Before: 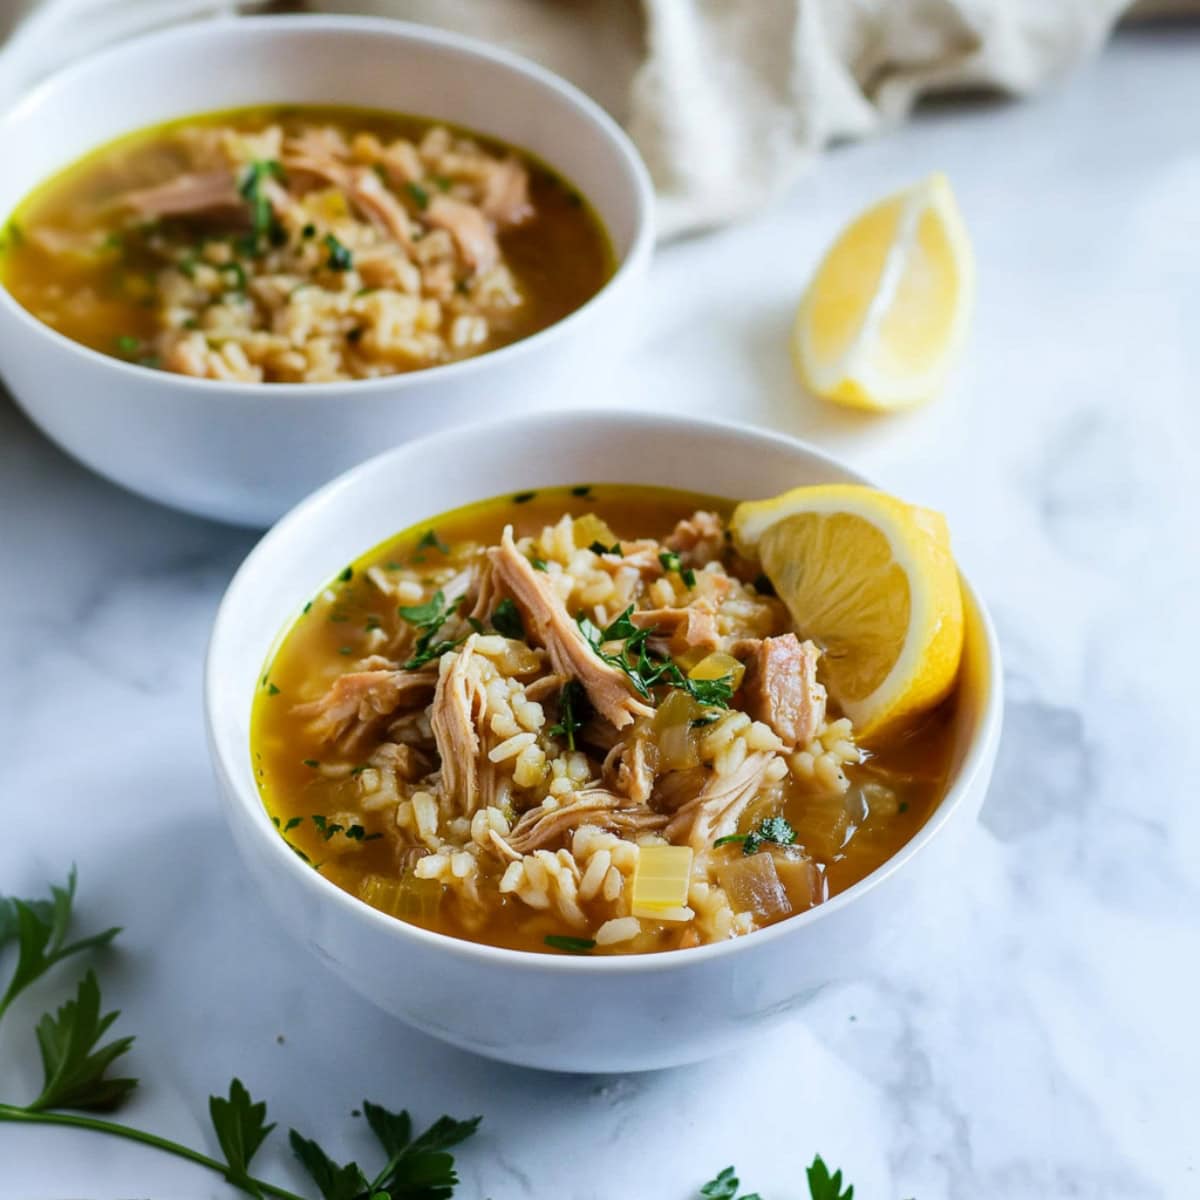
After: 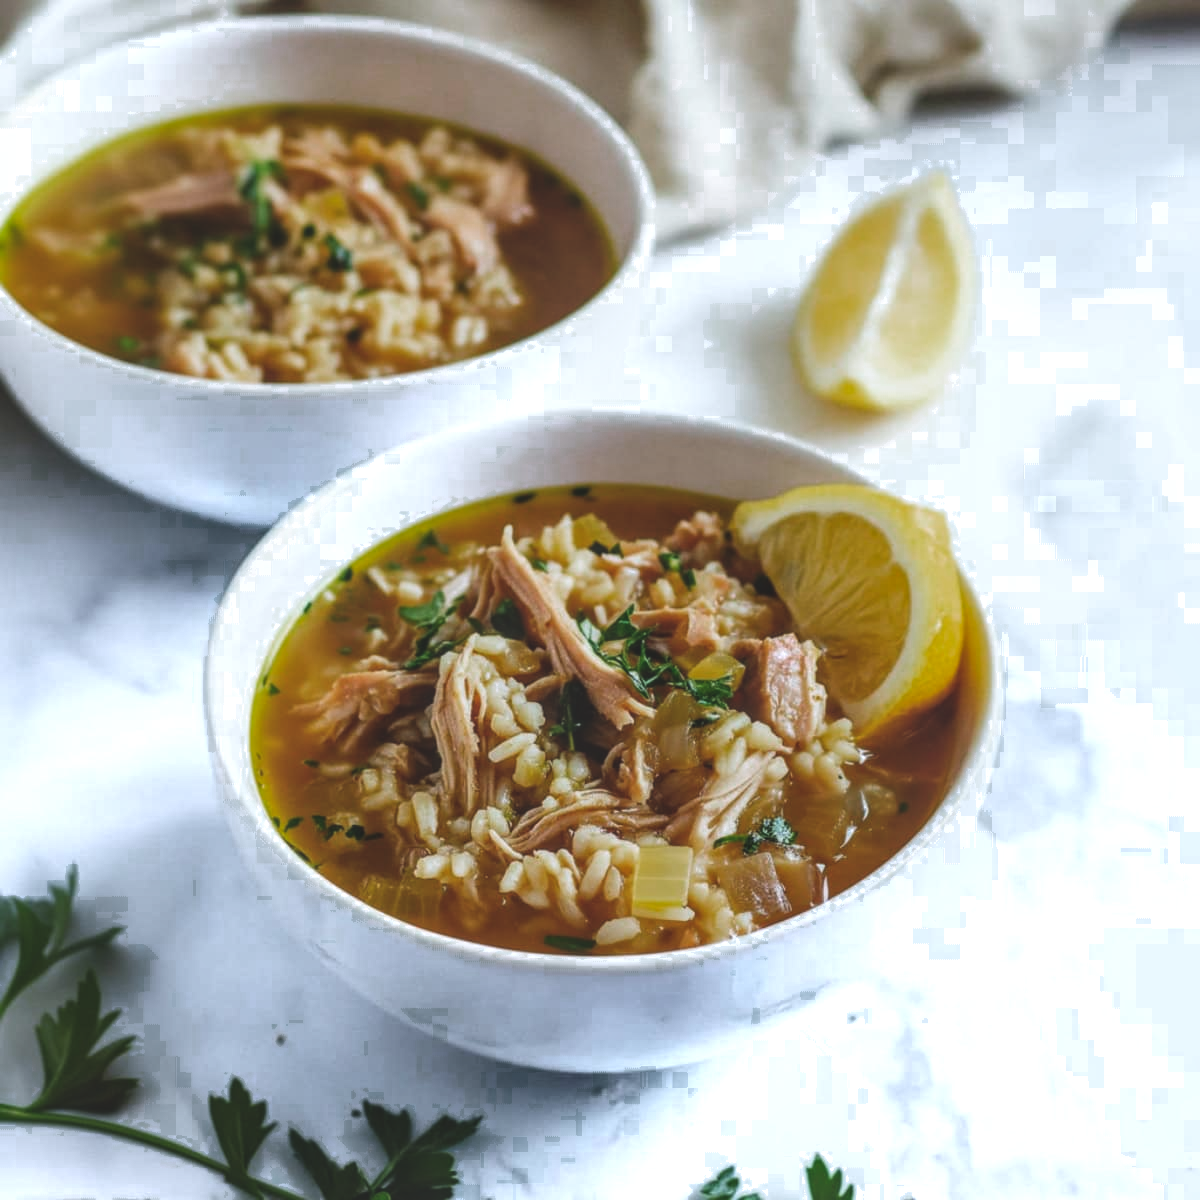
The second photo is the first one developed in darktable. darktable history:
color zones: curves: ch0 [(0.203, 0.433) (0.607, 0.517) (0.697, 0.696) (0.705, 0.897)]
local contrast: highlights 4%, shadows 4%, detail 133%
exposure: black level correction -0.024, exposure -0.119 EV, compensate exposure bias true, compensate highlight preservation false
